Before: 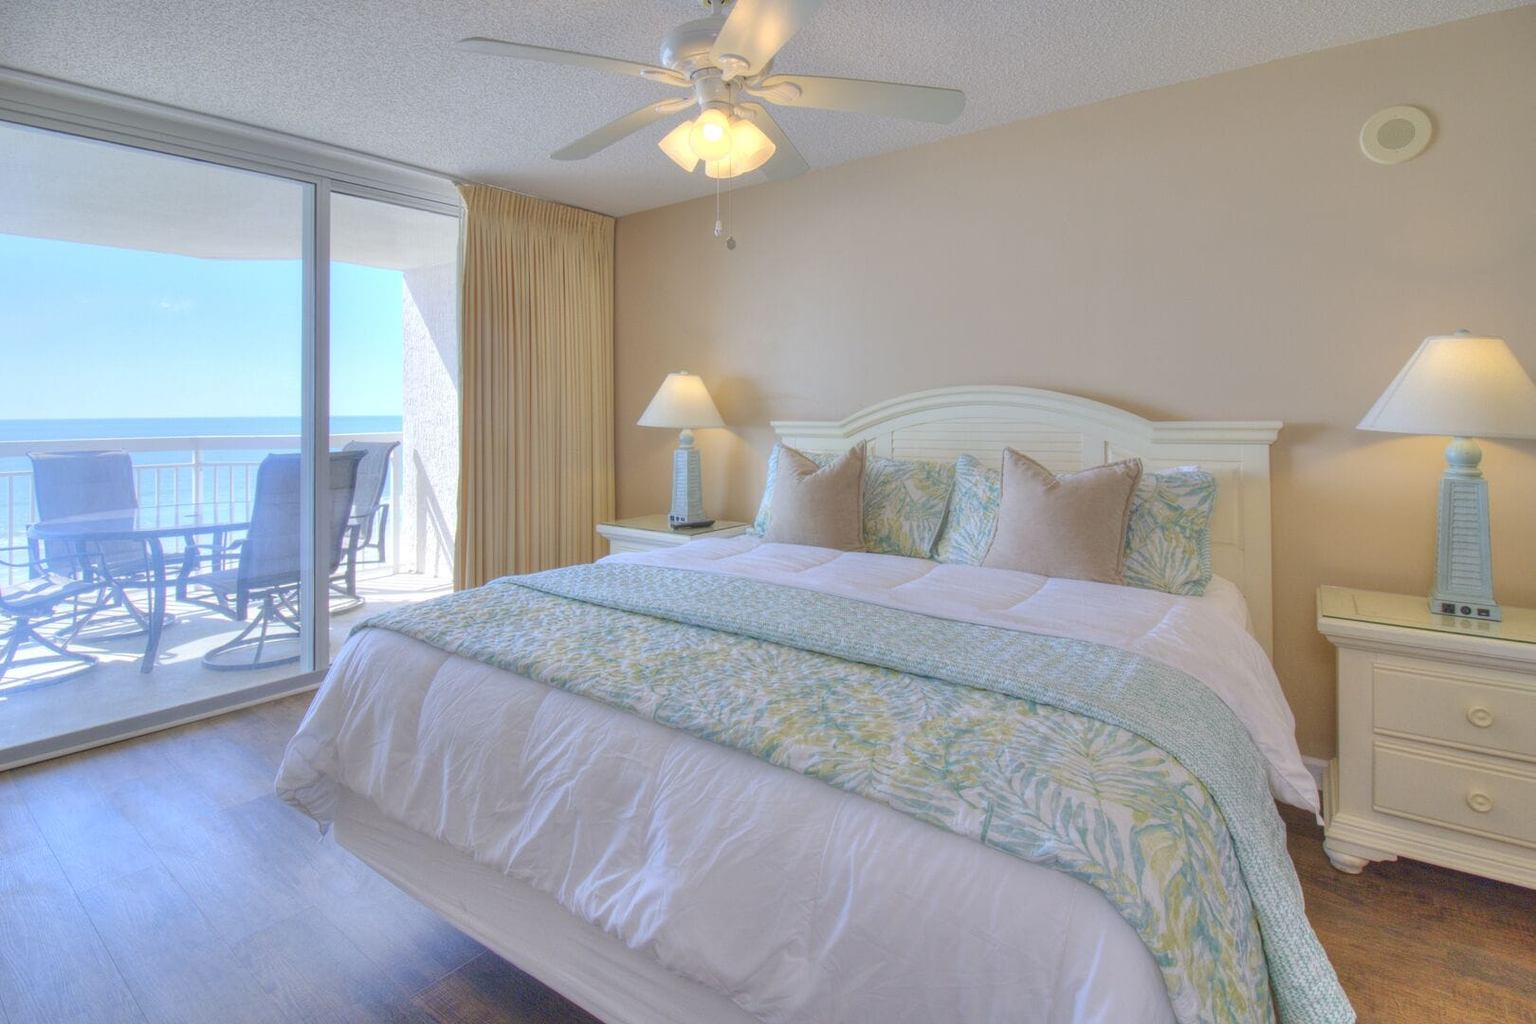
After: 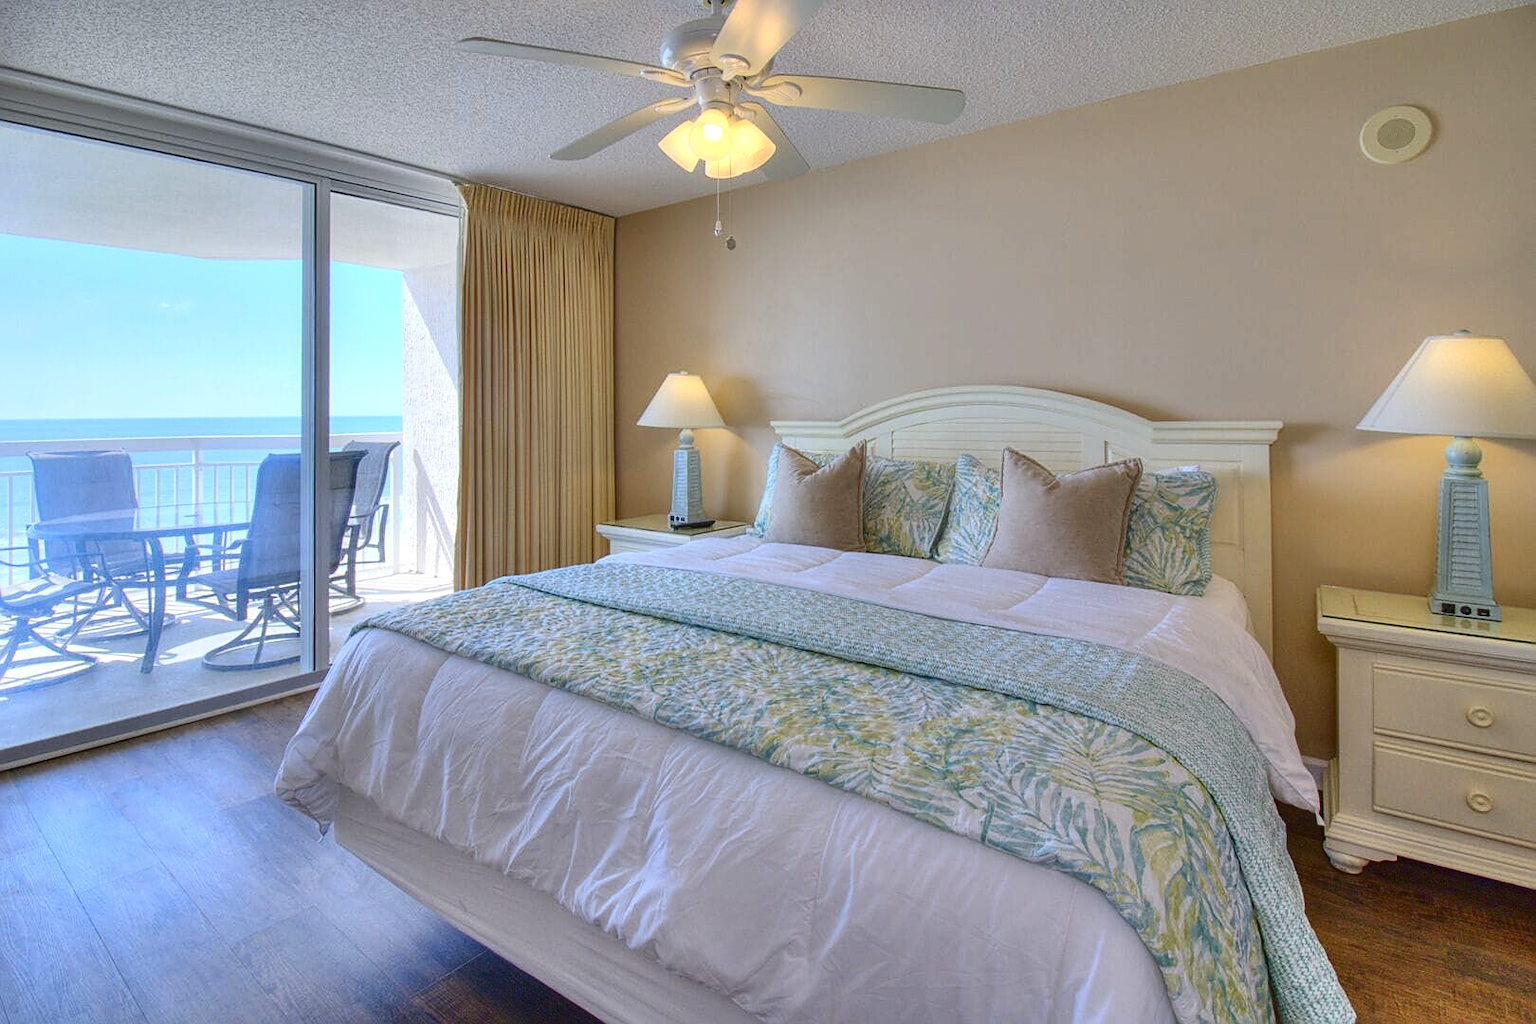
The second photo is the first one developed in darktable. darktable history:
contrast brightness saturation: contrast 0.22, brightness -0.193, saturation 0.234
sharpen: on, module defaults
